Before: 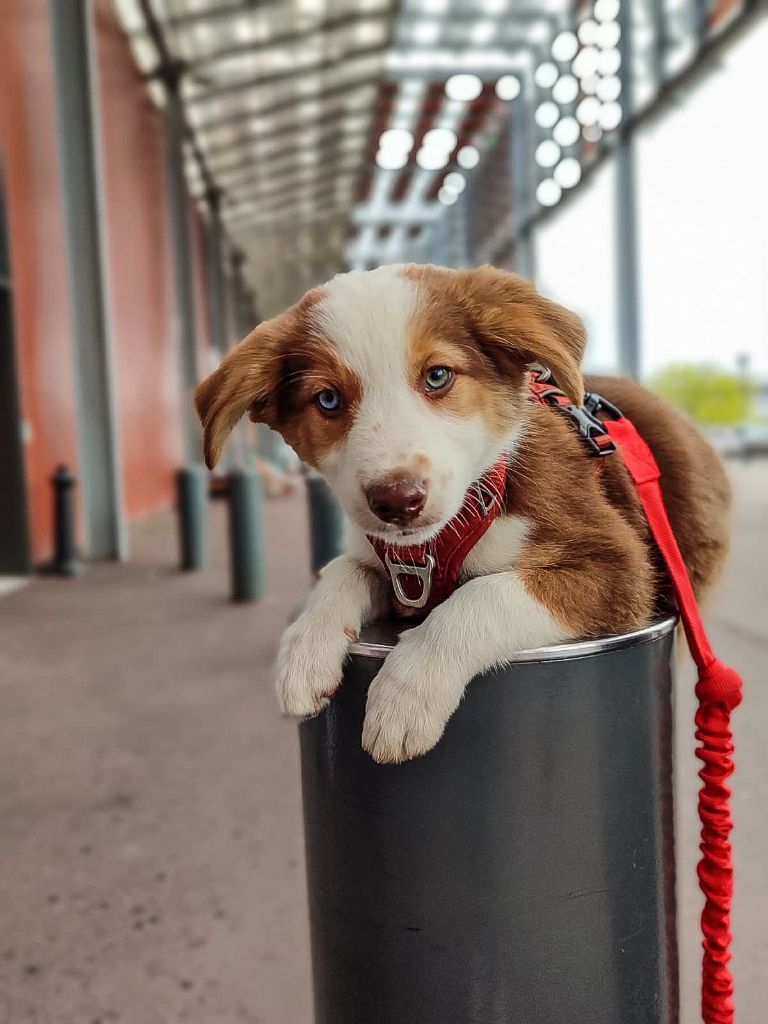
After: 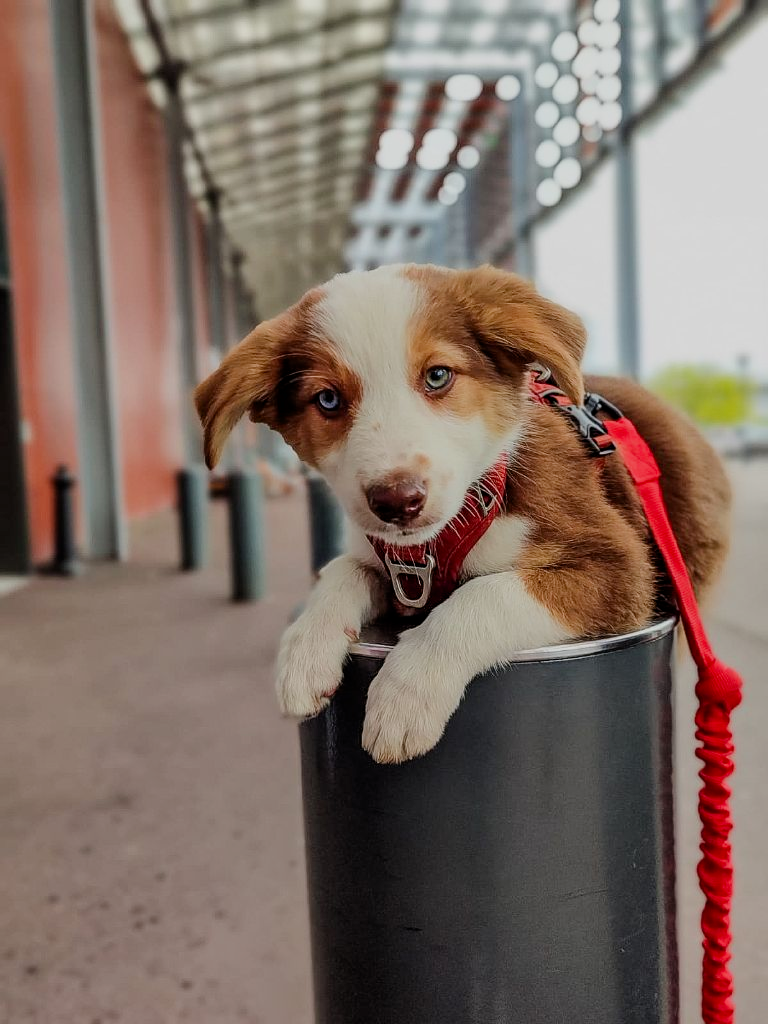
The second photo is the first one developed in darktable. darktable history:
filmic rgb: hardness 4.17, contrast 0.921
color correction: saturation 1.11
rotate and perspective: crop left 0, crop top 0
exposure: black level correction 0.001, compensate highlight preservation false
